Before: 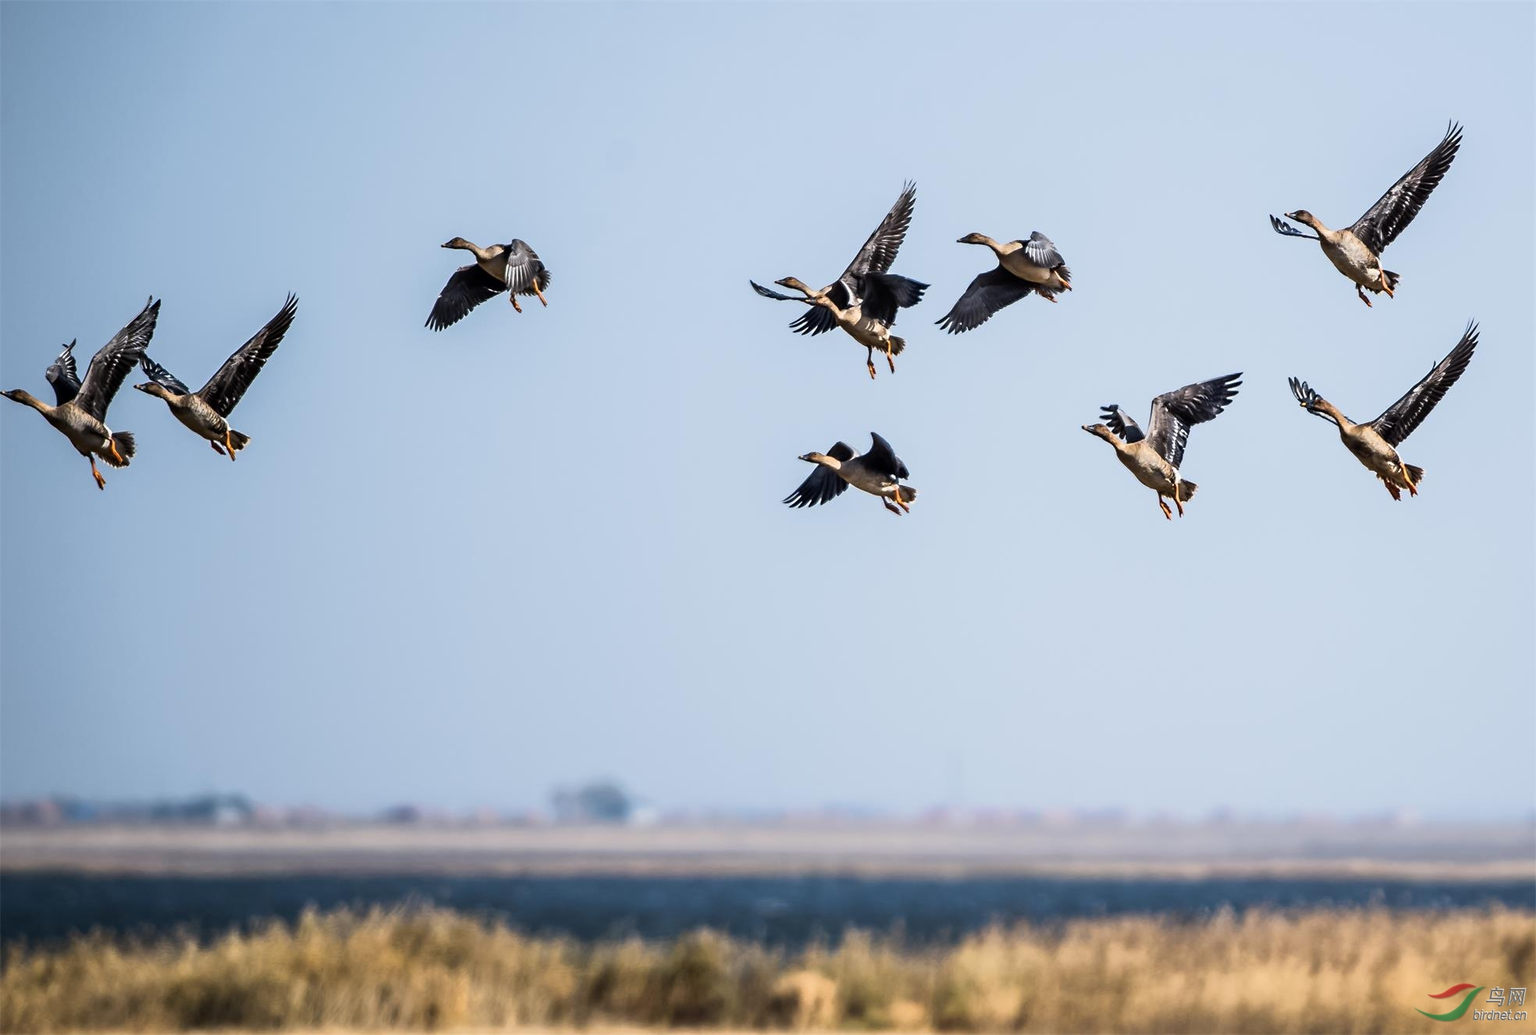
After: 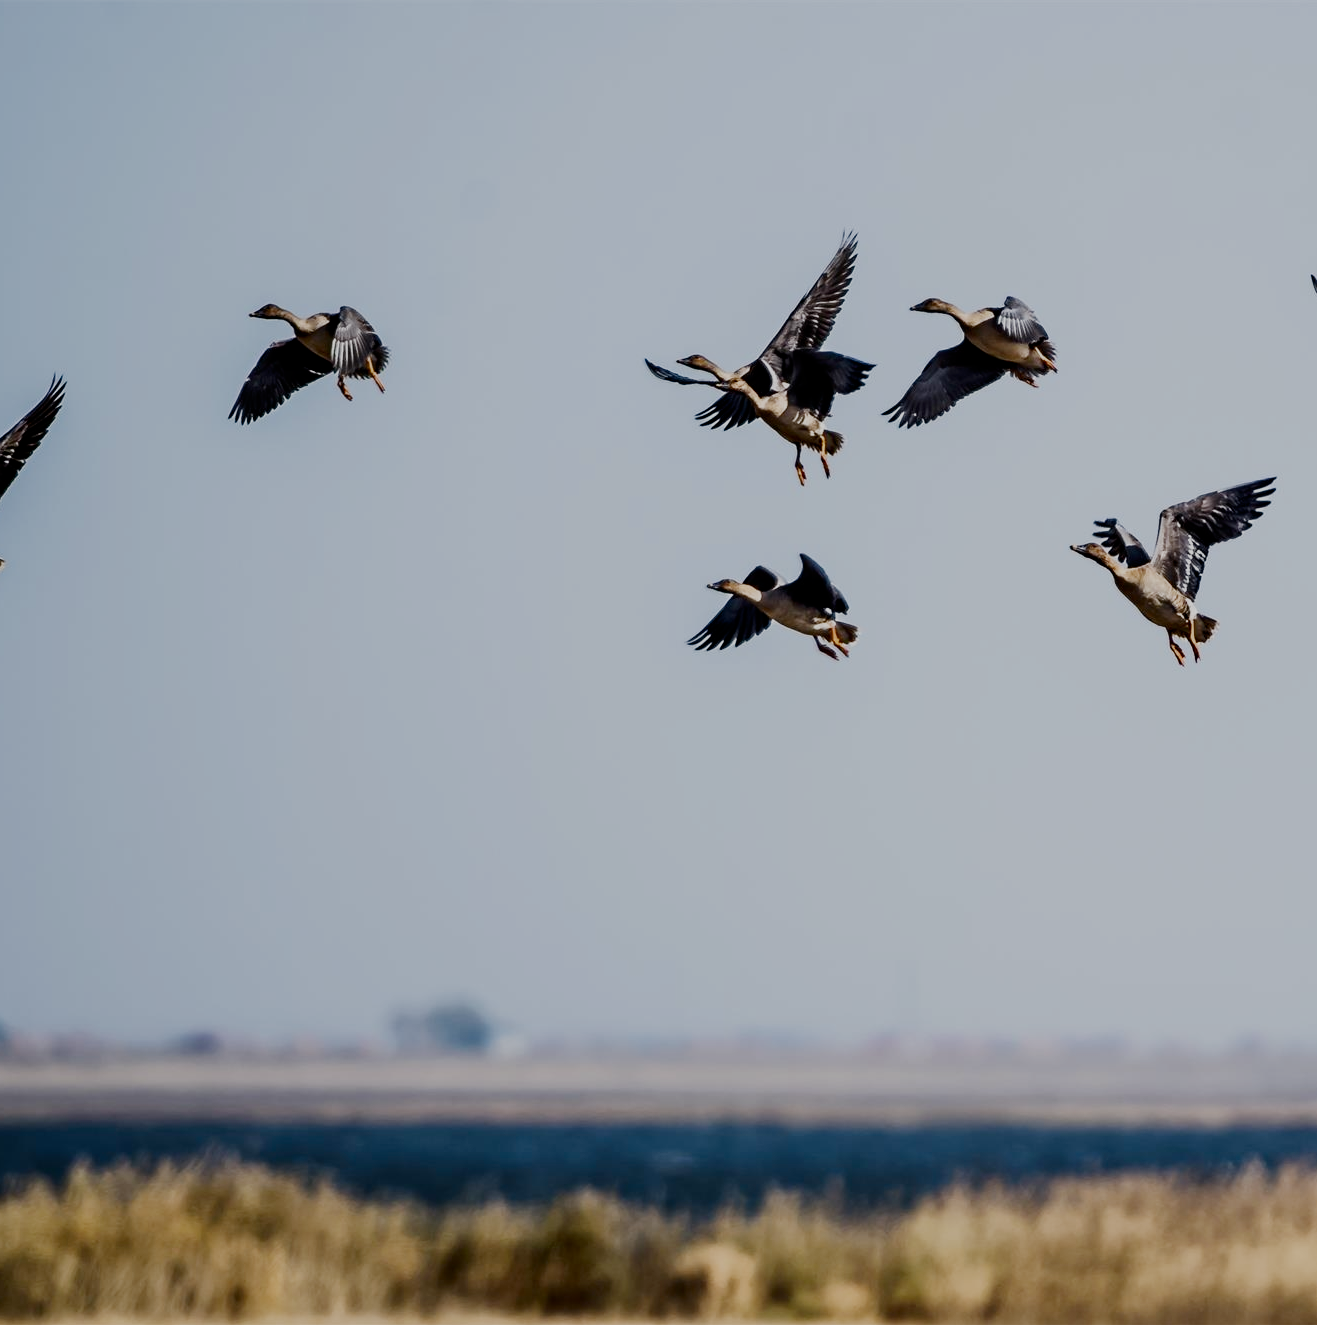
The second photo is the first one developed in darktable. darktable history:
filmic rgb: black relative exposure -7.65 EV, white relative exposure 4.56 EV, threshold 2.94 EV, hardness 3.61, add noise in highlights 0.002, preserve chrominance no, color science v3 (2019), use custom middle-gray values true, contrast in highlights soft, enable highlight reconstruction true
crop and rotate: left 16.082%, right 16.984%
contrast brightness saturation: contrast 0.067, brightness -0.134, saturation 0.065
